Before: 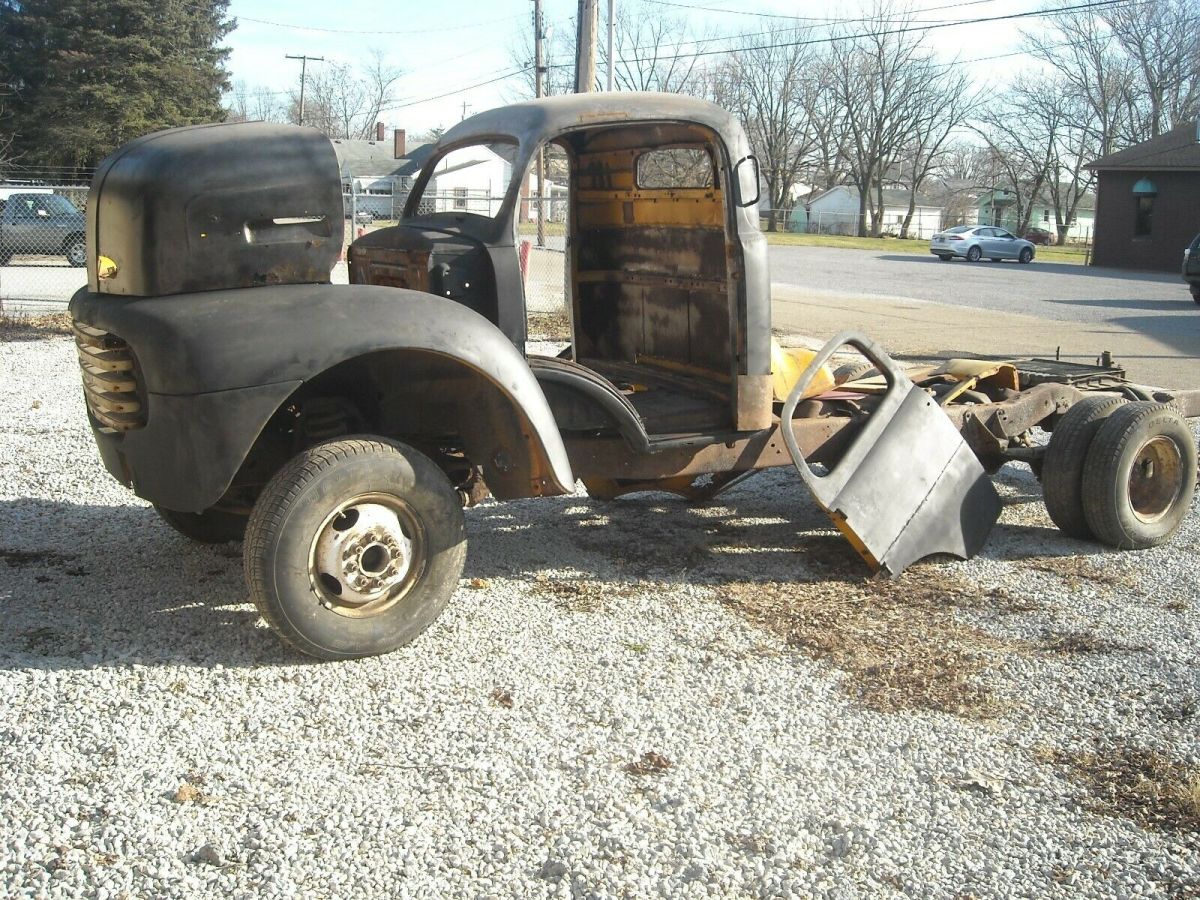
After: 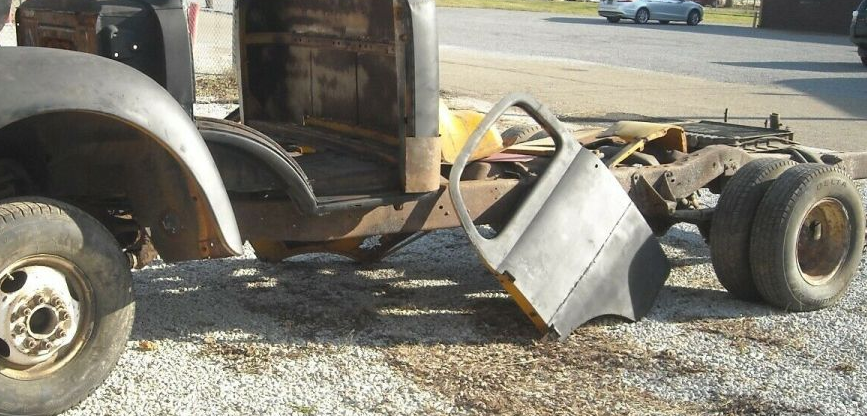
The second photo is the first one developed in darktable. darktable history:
crop and rotate: left 27.713%, top 26.552%, bottom 27.159%
